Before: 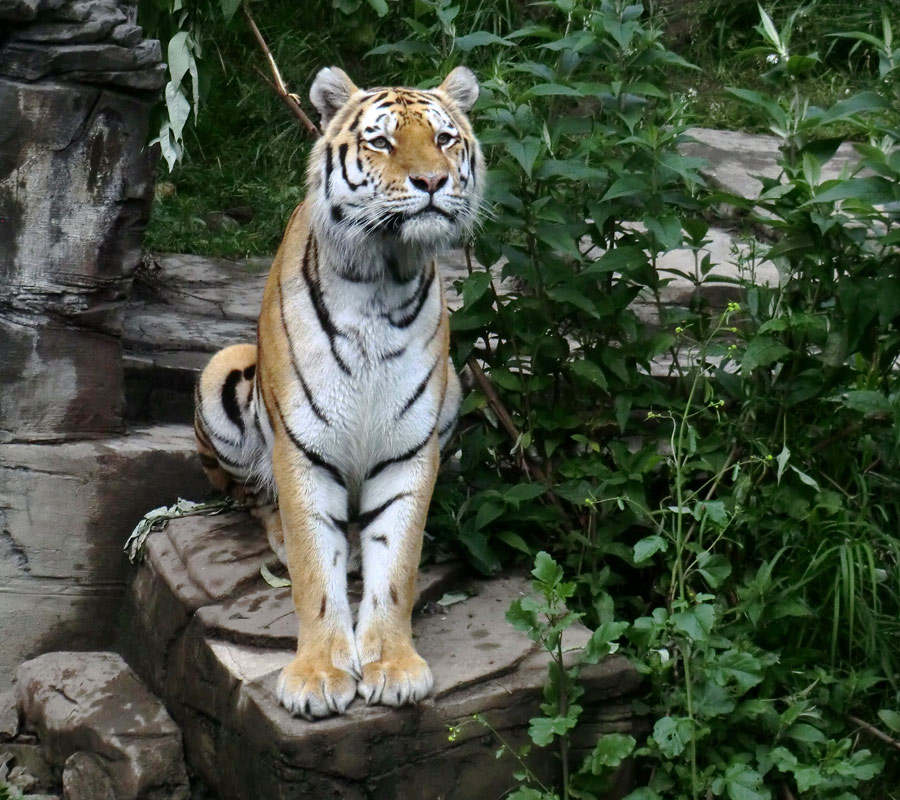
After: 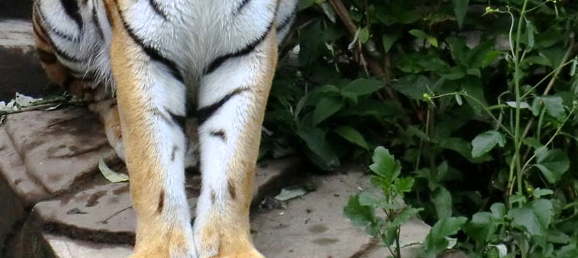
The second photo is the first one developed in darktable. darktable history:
color zones: curves: ch0 [(0.004, 0.305) (0.261, 0.623) (0.389, 0.399) (0.708, 0.571) (0.947, 0.34)]; ch1 [(0.025, 0.645) (0.229, 0.584) (0.326, 0.551) (0.484, 0.262) (0.757, 0.643)]
crop: left 18.005%, top 50.731%, right 17.672%, bottom 16.925%
